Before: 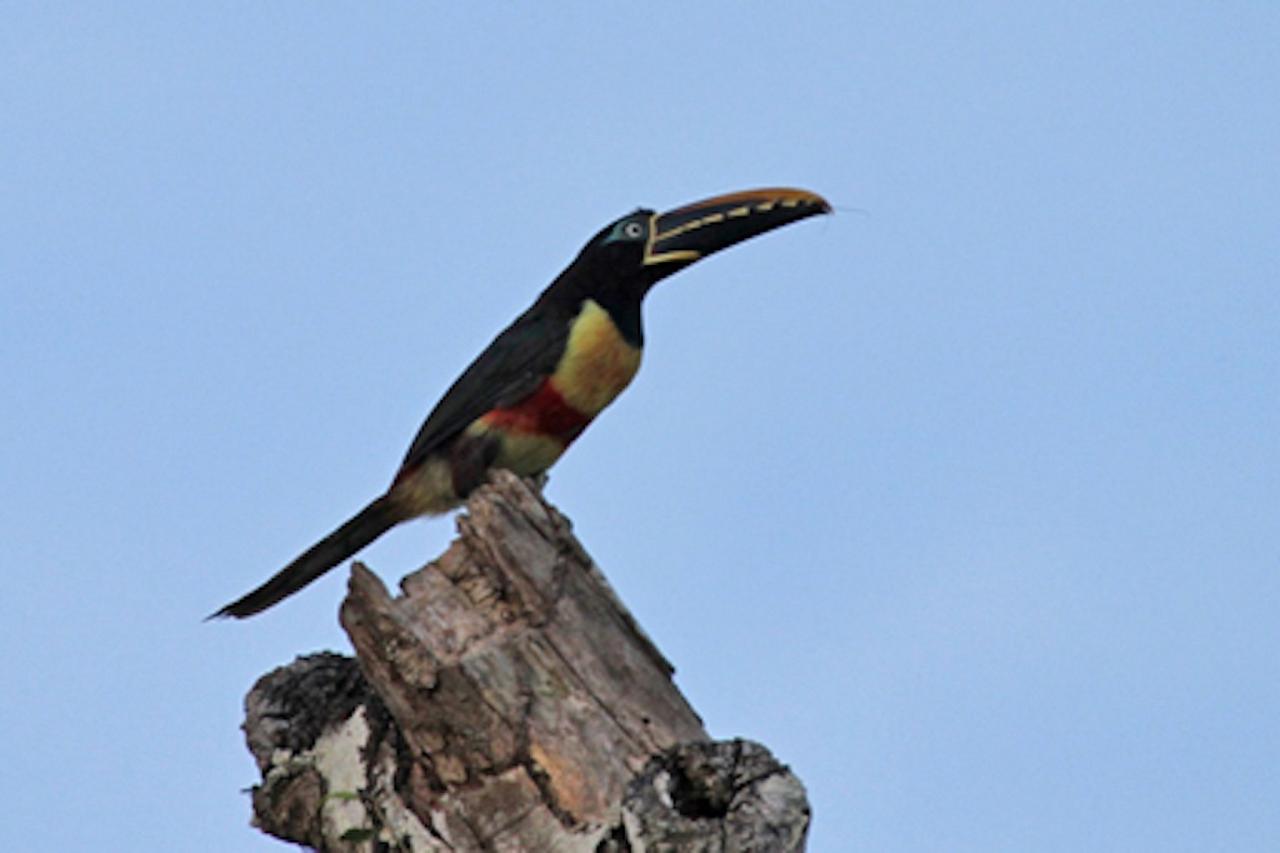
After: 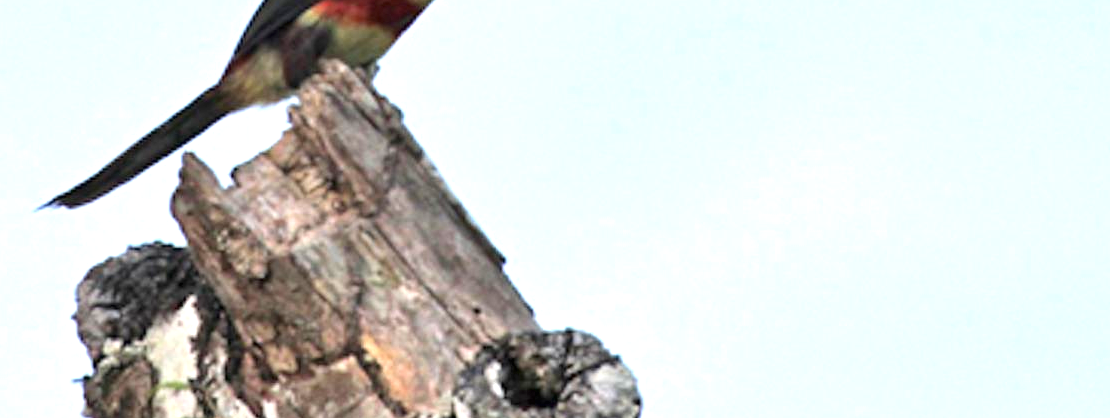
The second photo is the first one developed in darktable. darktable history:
crop and rotate: left 13.234%, top 48.149%, bottom 2.802%
exposure: black level correction 0, exposure 1.381 EV, compensate highlight preservation false
